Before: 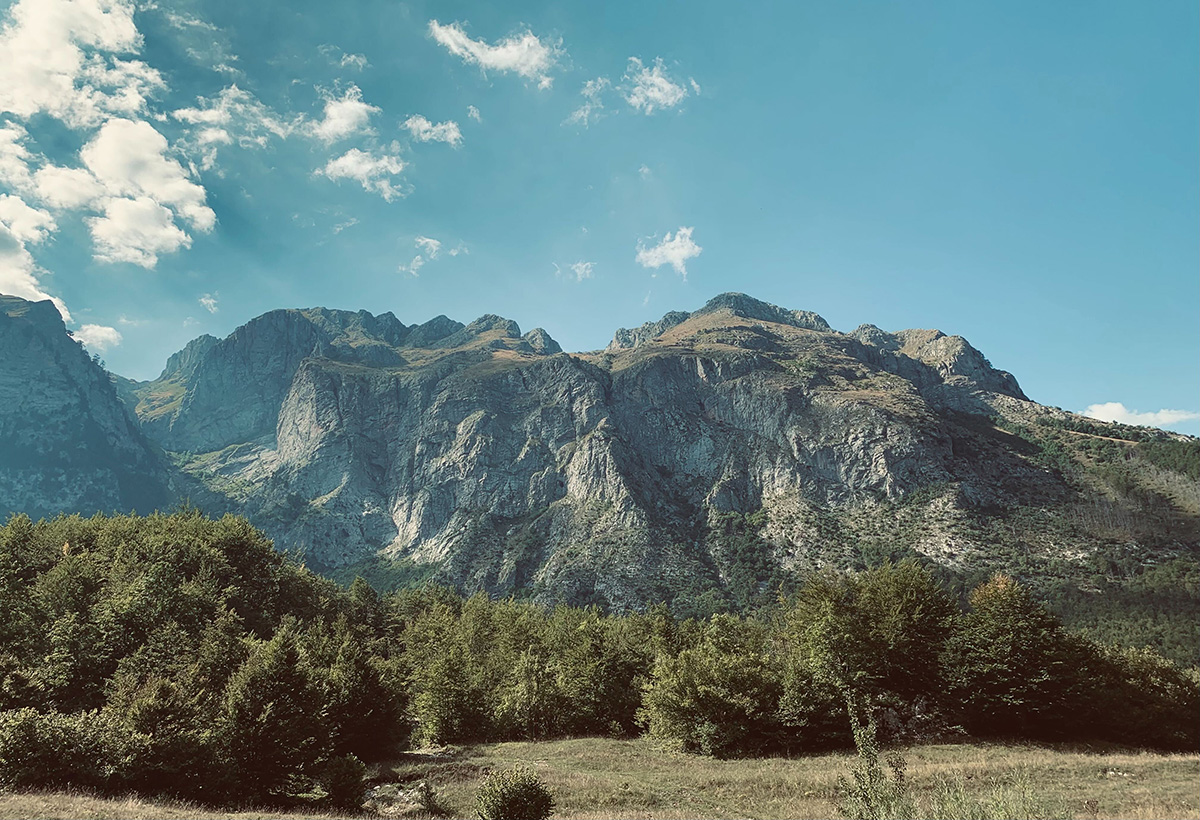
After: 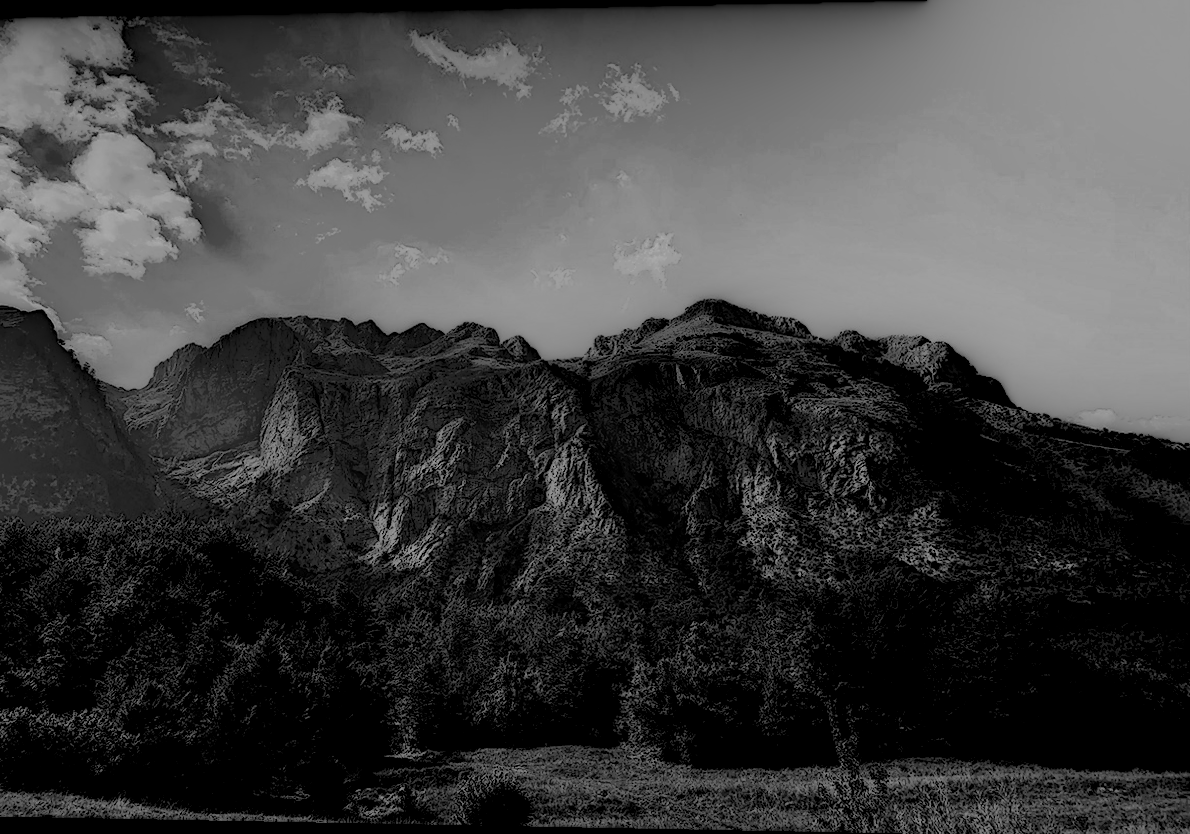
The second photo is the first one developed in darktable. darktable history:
contrast brightness saturation: contrast 0.28
color calibration: output gray [0.253, 0.26, 0.487, 0], gray › normalize channels true, illuminant same as pipeline (D50), adaptation XYZ, x 0.346, y 0.359, gamut compression 0
rotate and perspective: lens shift (horizontal) -0.055, automatic cropping off
local contrast: highlights 0%, shadows 198%, detail 164%, midtone range 0.001
crop: left 0.434%, top 0.485%, right 0.244%, bottom 0.386%
